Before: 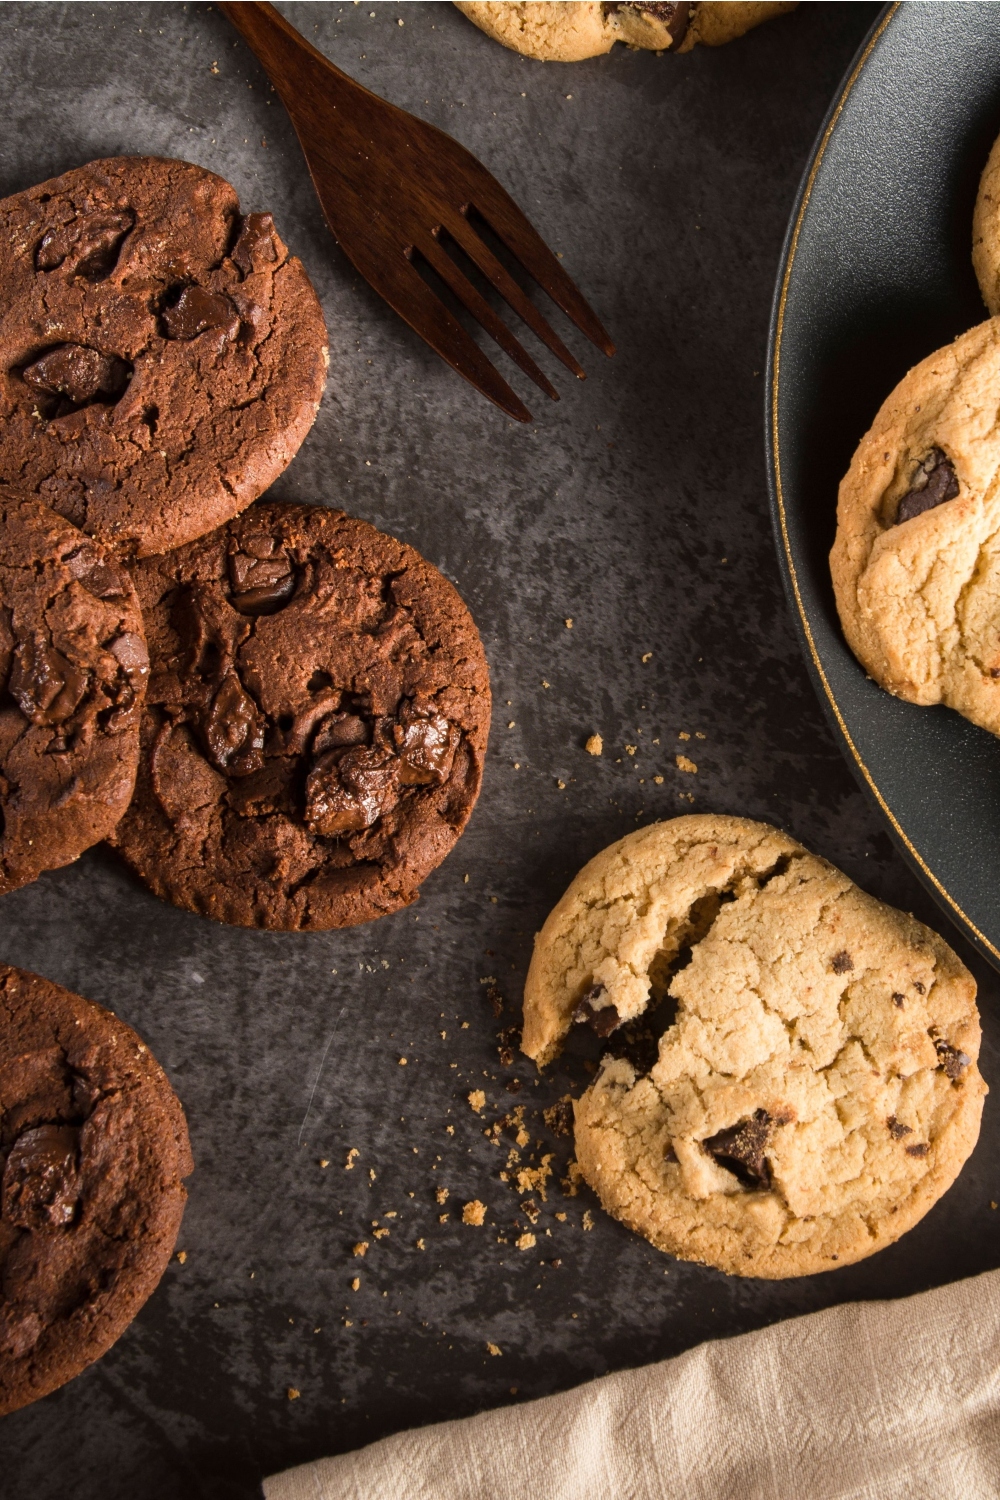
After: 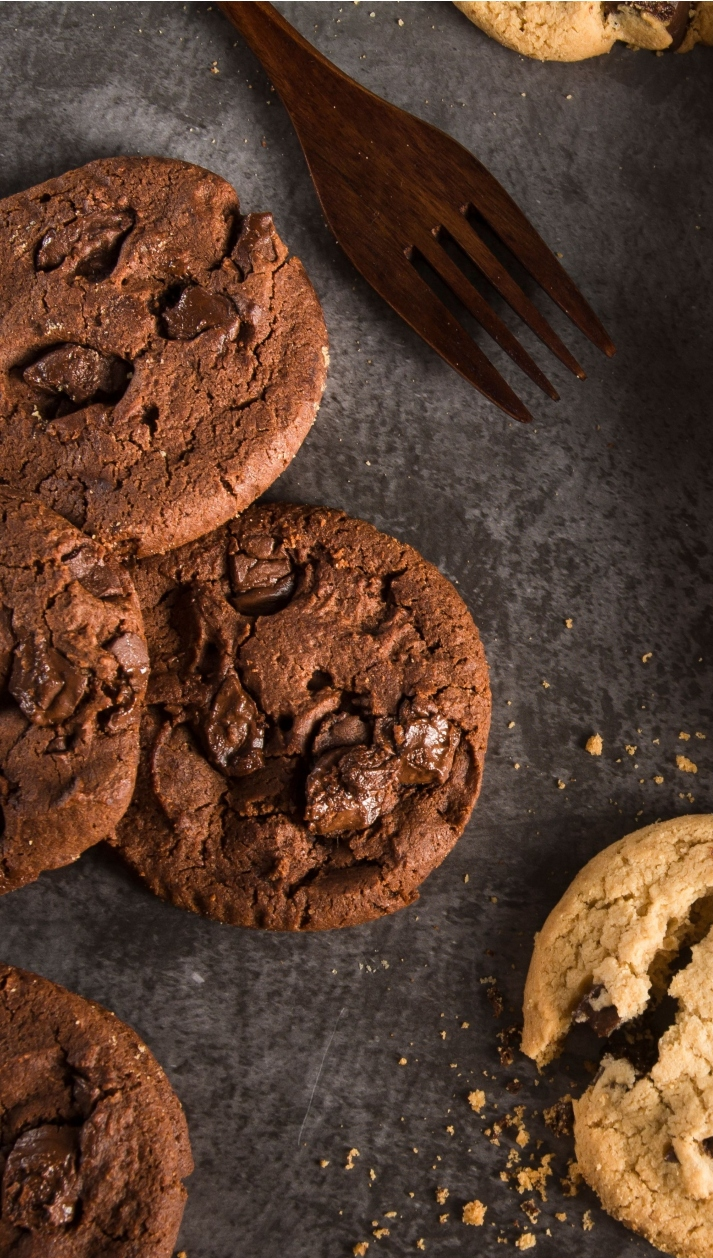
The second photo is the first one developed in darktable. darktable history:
crop: right 28.684%, bottom 16.129%
exposure: compensate highlight preservation false
